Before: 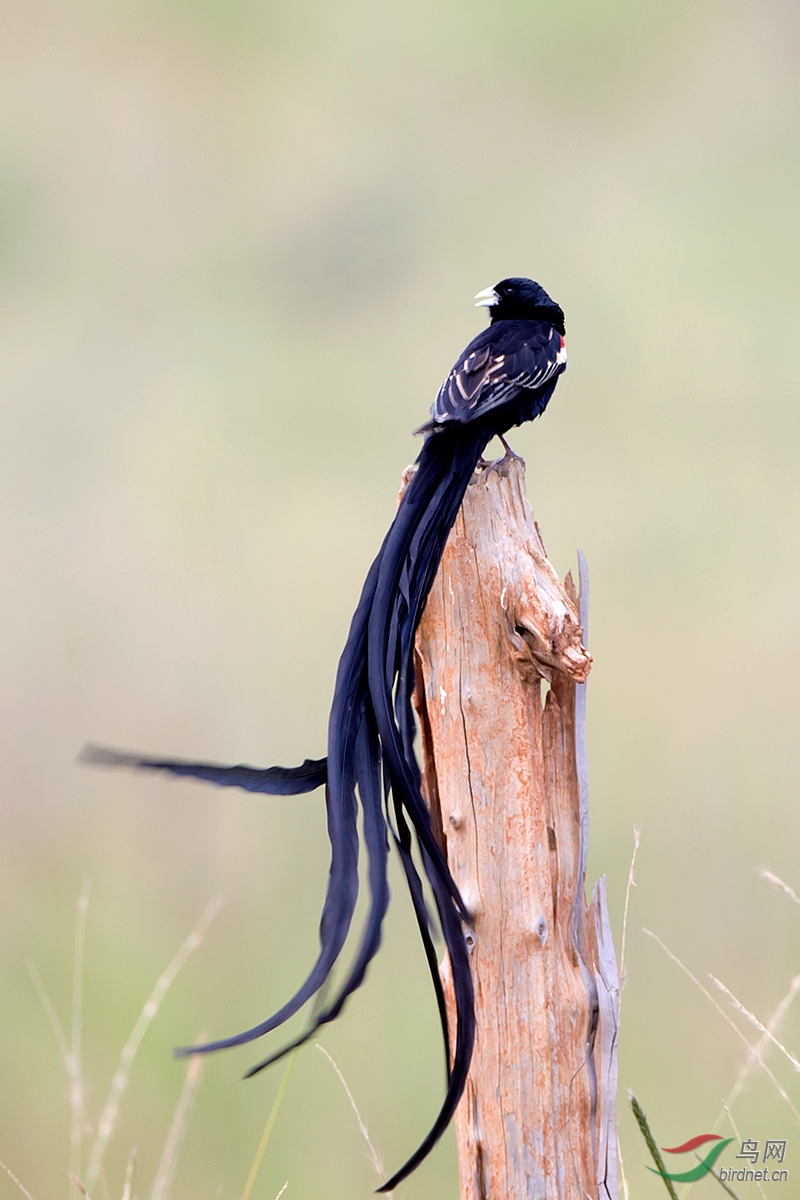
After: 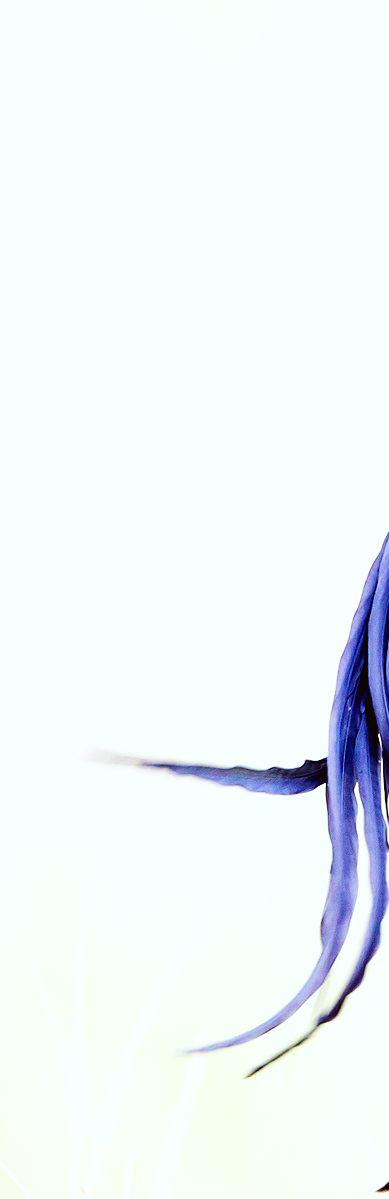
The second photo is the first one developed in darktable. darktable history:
tone curve: curves: ch0 [(0, 0) (0.003, 0.013) (0.011, 0.018) (0.025, 0.027) (0.044, 0.045) (0.069, 0.068) (0.1, 0.096) (0.136, 0.13) (0.177, 0.168) (0.224, 0.217) (0.277, 0.277) (0.335, 0.338) (0.399, 0.401) (0.468, 0.473) (0.543, 0.544) (0.623, 0.621) (0.709, 0.7) (0.801, 0.781) (0.898, 0.869) (1, 1)], color space Lab, independent channels, preserve colors none
color calibration: illuminant same as pipeline (D50), adaptation none (bypass), x 0.334, y 0.333, temperature 5008.01 K, saturation algorithm version 1 (2020)
exposure: black level correction 0, exposure 1 EV, compensate highlight preservation false
crop and rotate: left 0.047%, top 0%, right 51.213%
color correction: highlights a* -2.79, highlights b* -1.93, shadows a* 2.09, shadows b* 2.98
color balance rgb: perceptual saturation grading › global saturation 0.866%, contrast -9.432%
base curve: curves: ch0 [(0, 0) (0.007, 0.004) (0.027, 0.03) (0.046, 0.07) (0.207, 0.54) (0.442, 0.872) (0.673, 0.972) (1, 1)], preserve colors none
